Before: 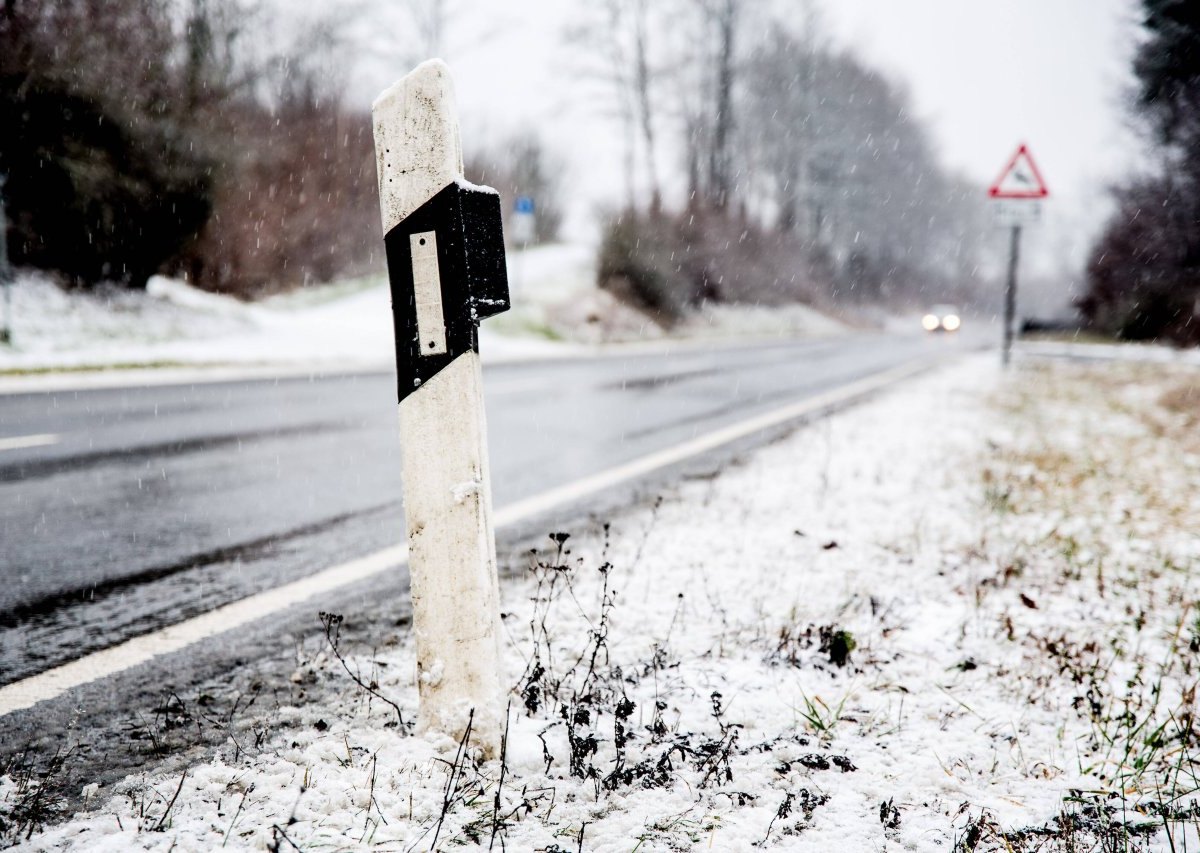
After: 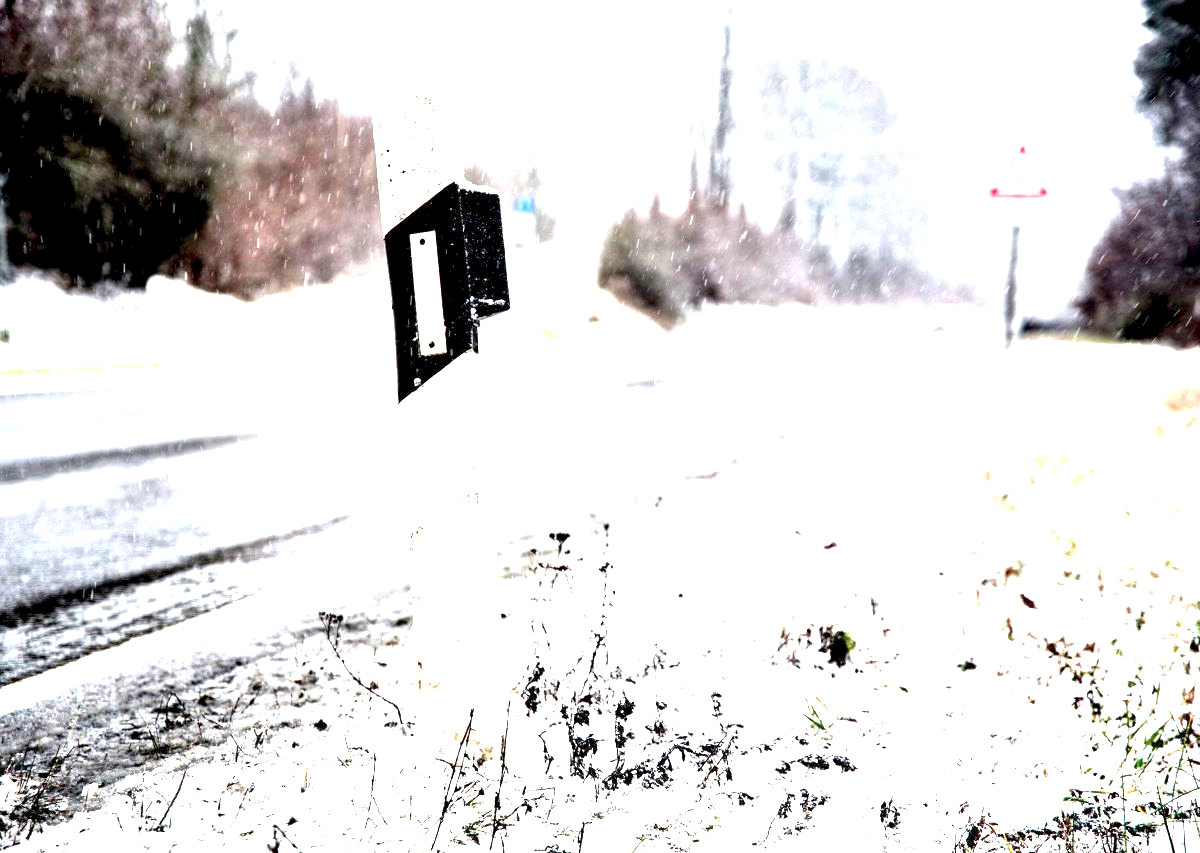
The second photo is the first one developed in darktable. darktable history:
local contrast: highlights 100%, shadows 100%, detail 119%, midtone range 0.2
exposure: black level correction 0.001, exposure 1.737 EV, compensate exposure bias true, compensate highlight preservation false
